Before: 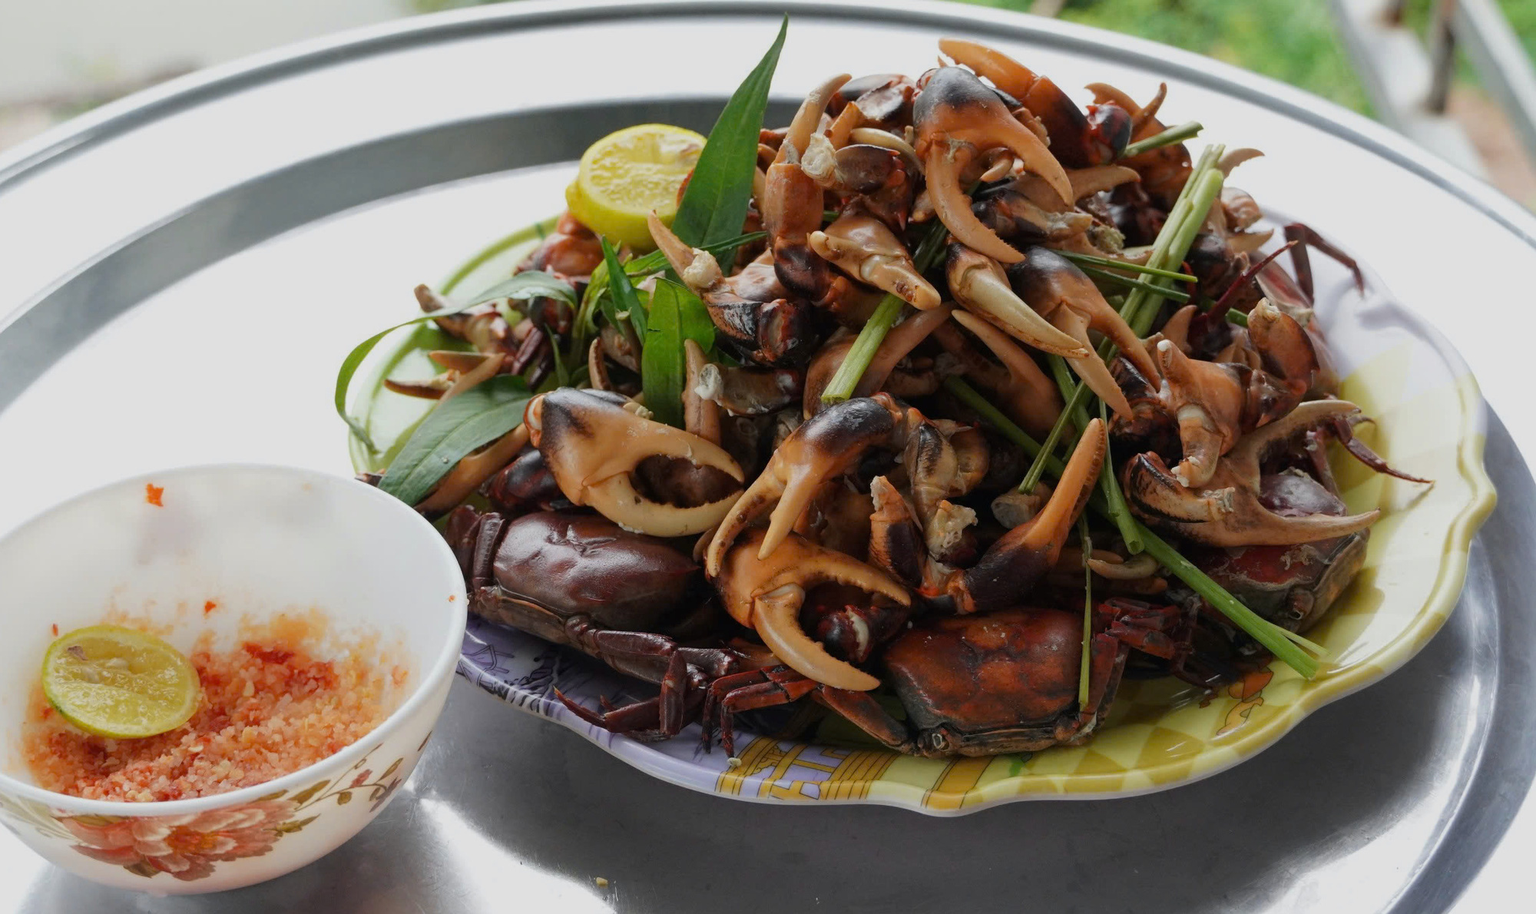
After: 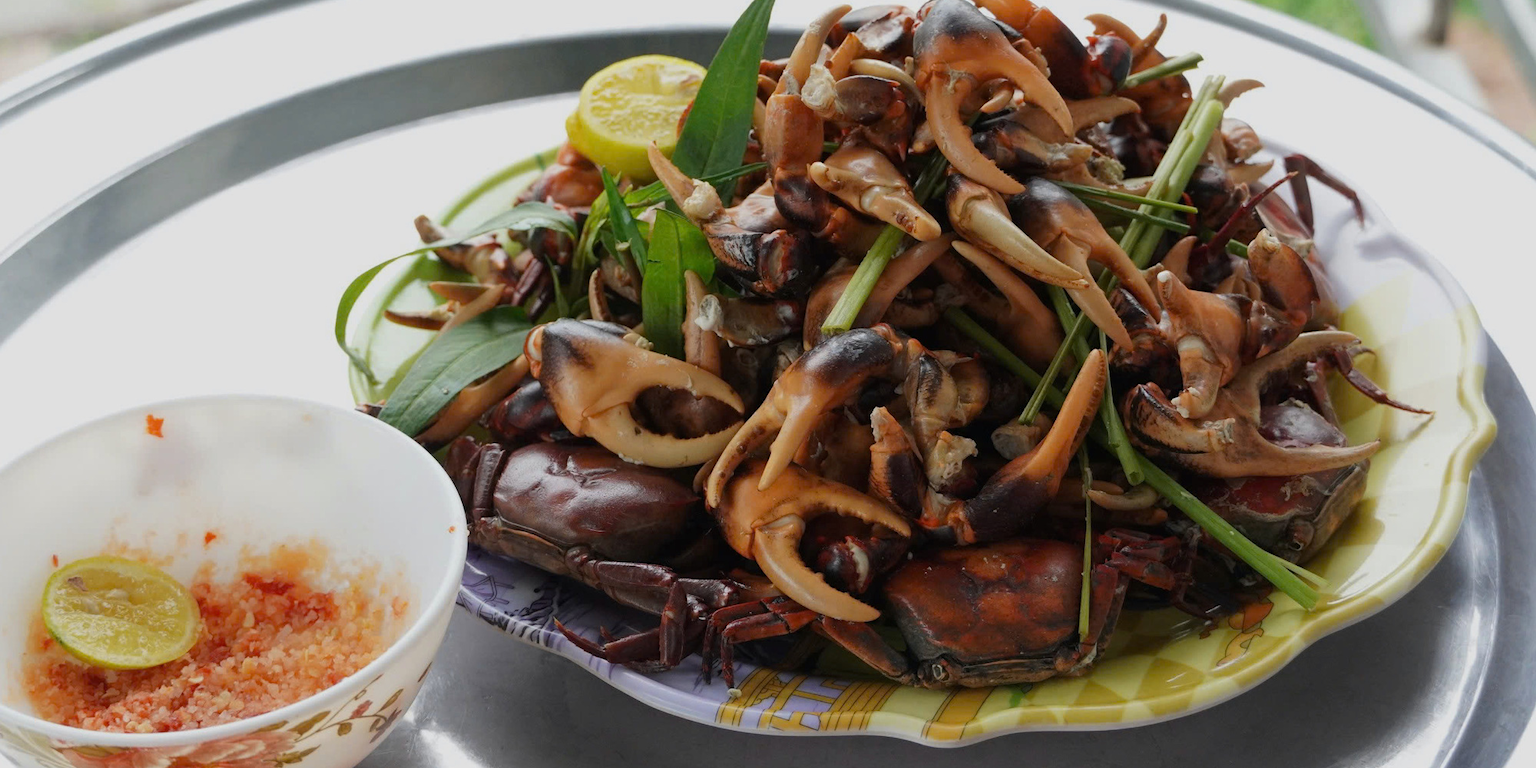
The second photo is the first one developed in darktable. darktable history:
crop: top 7.606%, bottom 8.238%
